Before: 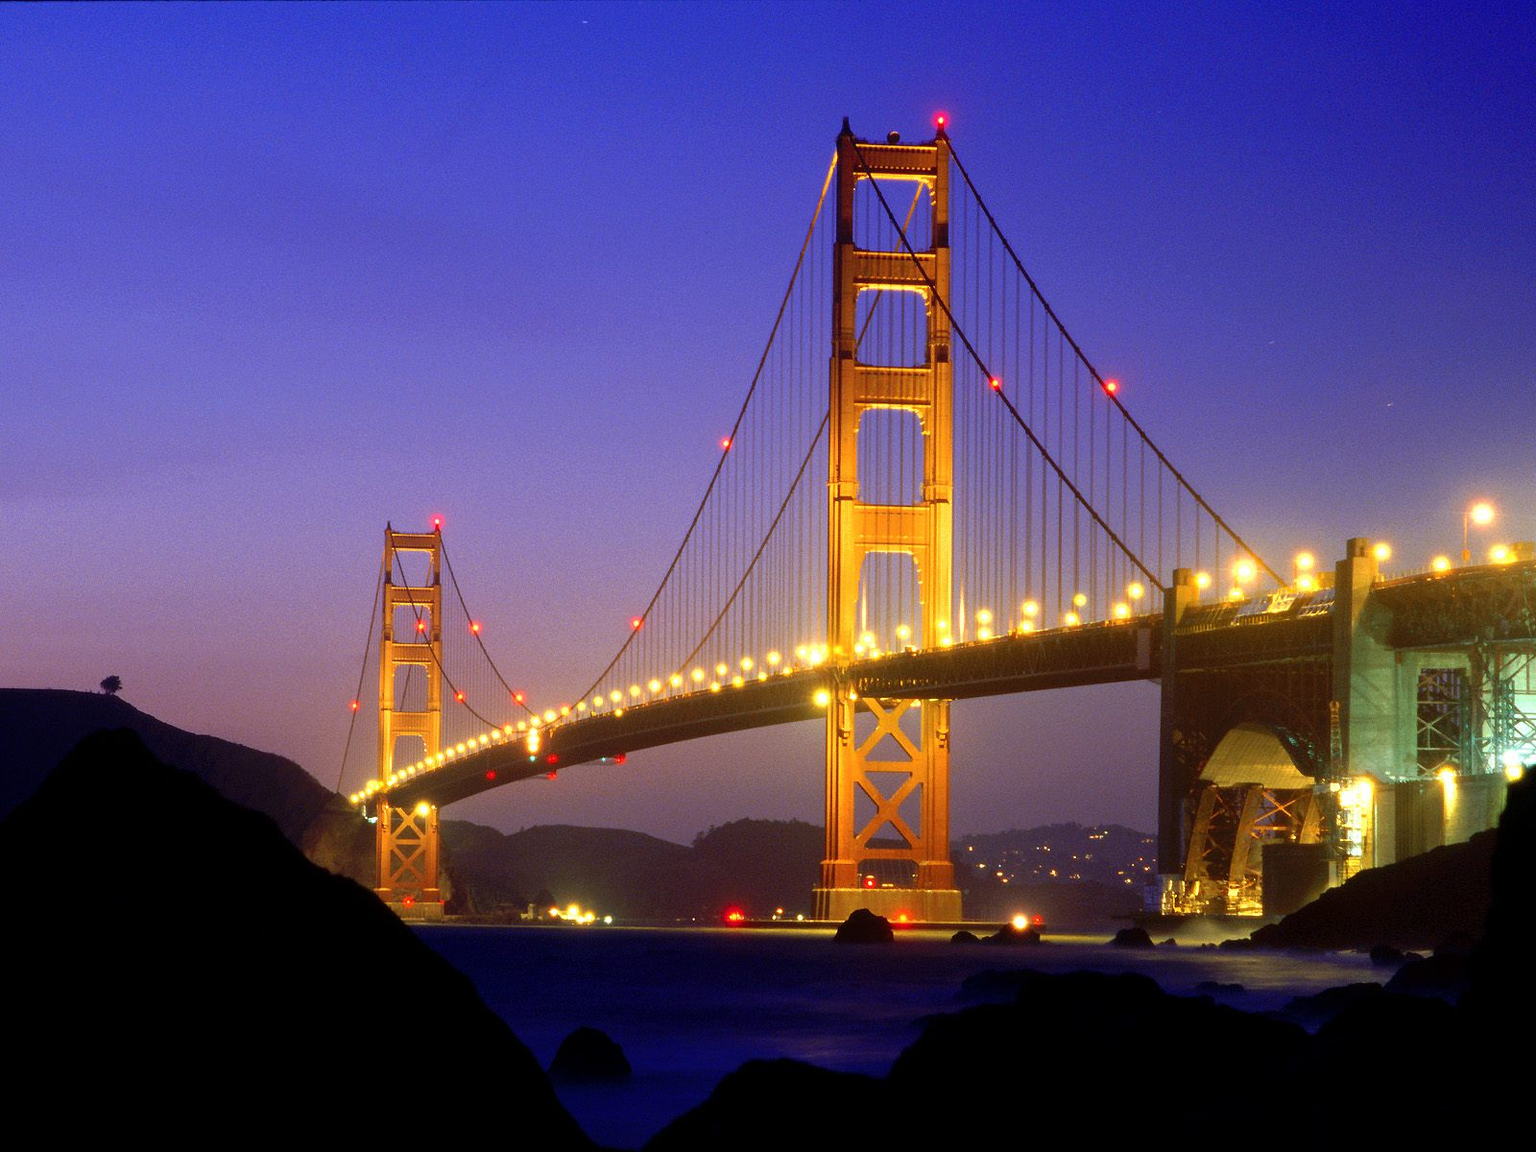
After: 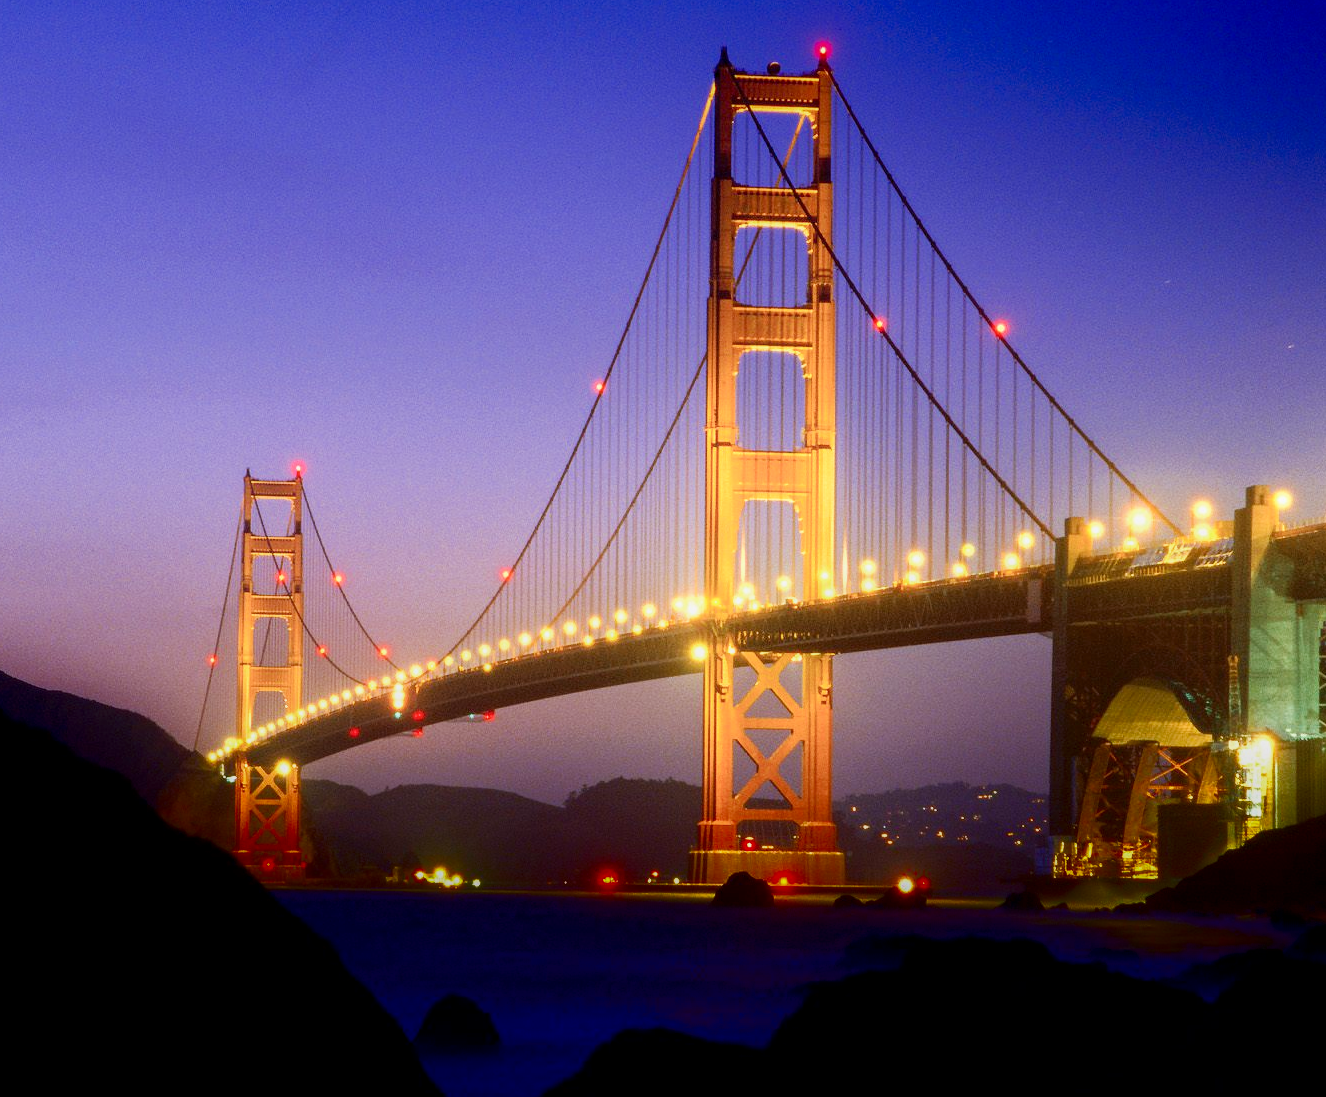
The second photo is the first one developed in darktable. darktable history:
shadows and highlights: shadows -89.35, highlights 91.67, soften with gaussian
crop: left 9.817%, top 6.252%, right 7.291%, bottom 2.271%
exposure: black level correction 0, exposure 0.499 EV, compensate highlight preservation false
local contrast: detail 130%
filmic rgb: black relative exposure -16 EV, white relative exposure 4.93 EV, threshold 5.98 EV, hardness 6.22, contrast in shadows safe, enable highlight reconstruction true
